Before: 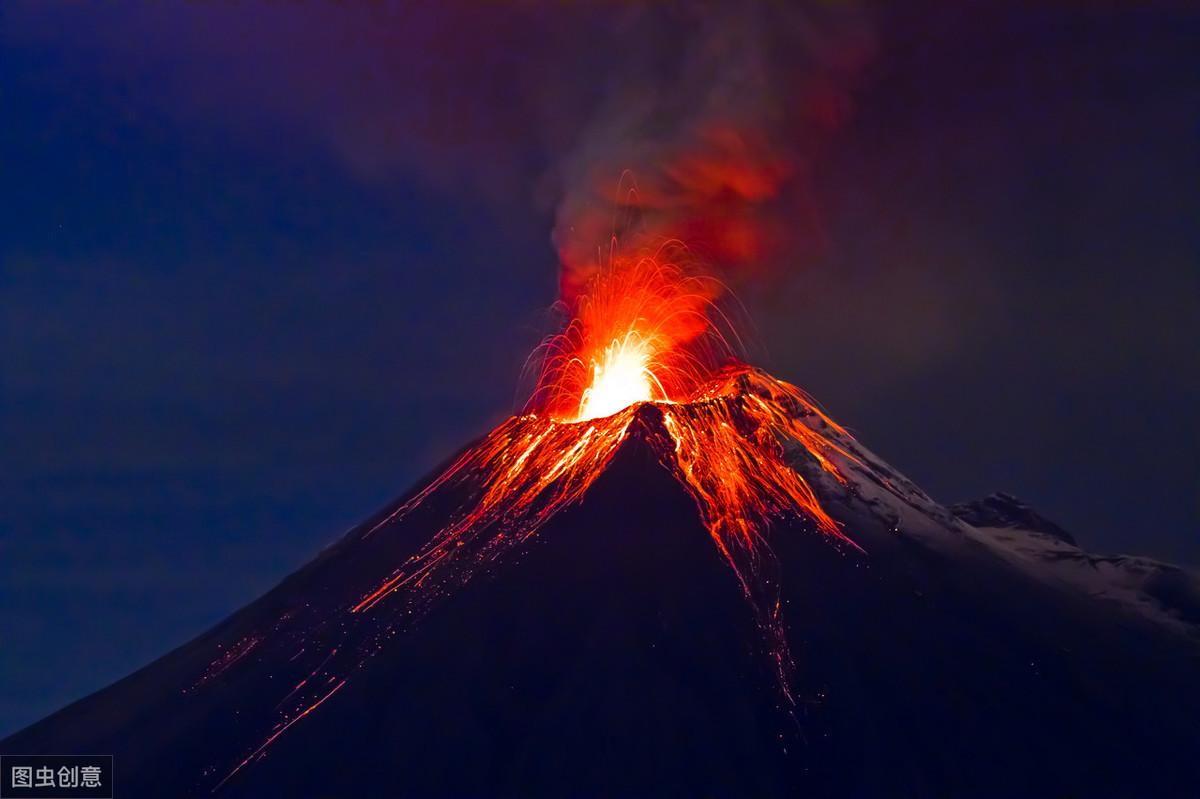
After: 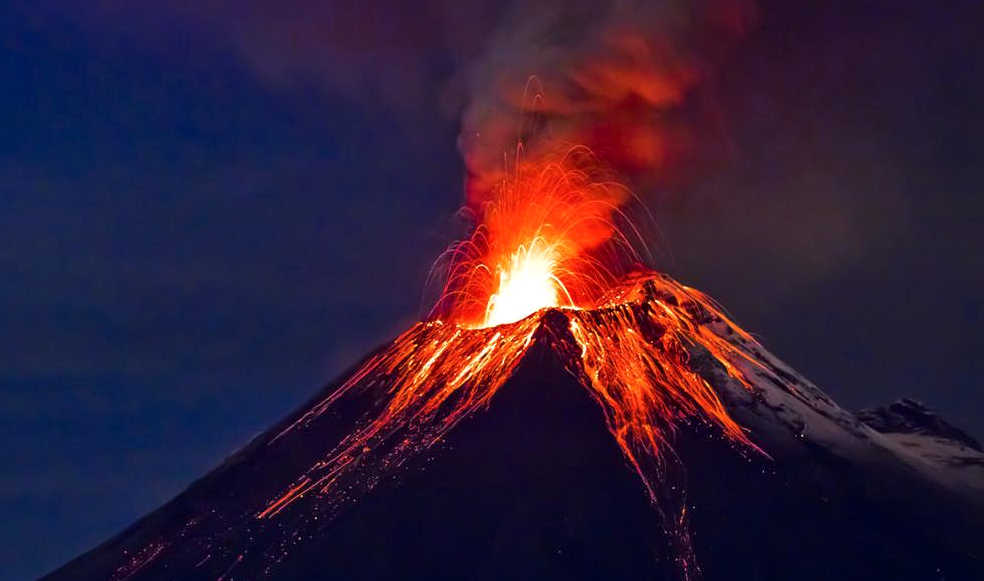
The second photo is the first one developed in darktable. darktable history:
crop: left 7.856%, top 11.836%, right 10.12%, bottom 15.387%
local contrast: mode bilateral grid, contrast 20, coarseness 50, detail 141%, midtone range 0.2
white balance: emerald 1
